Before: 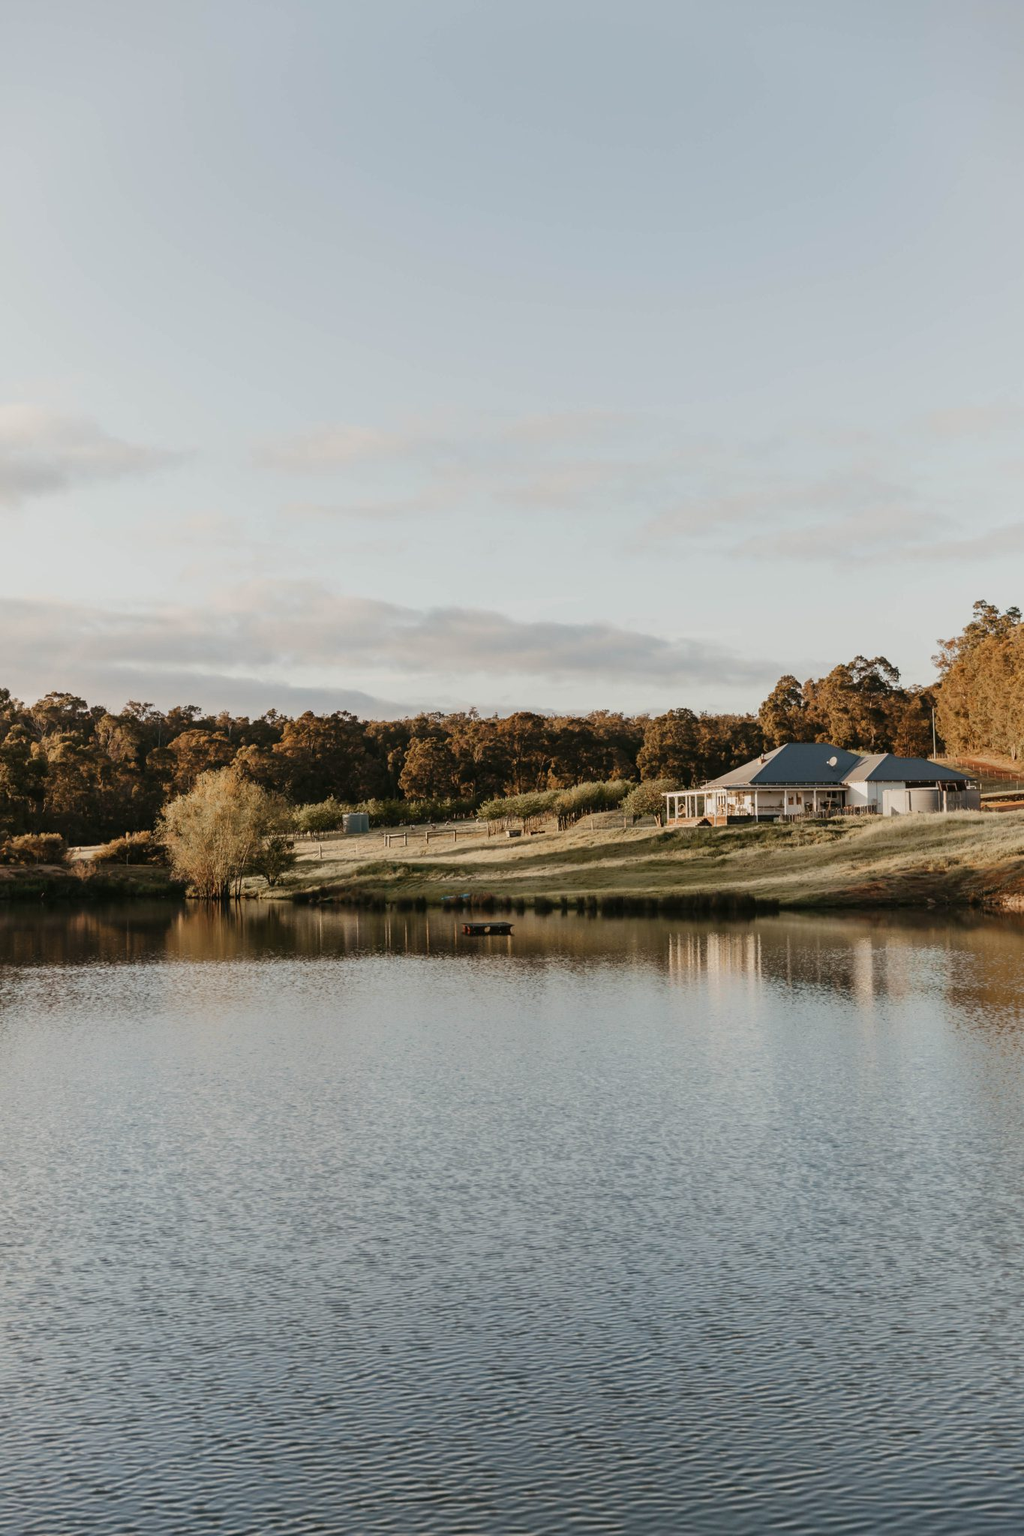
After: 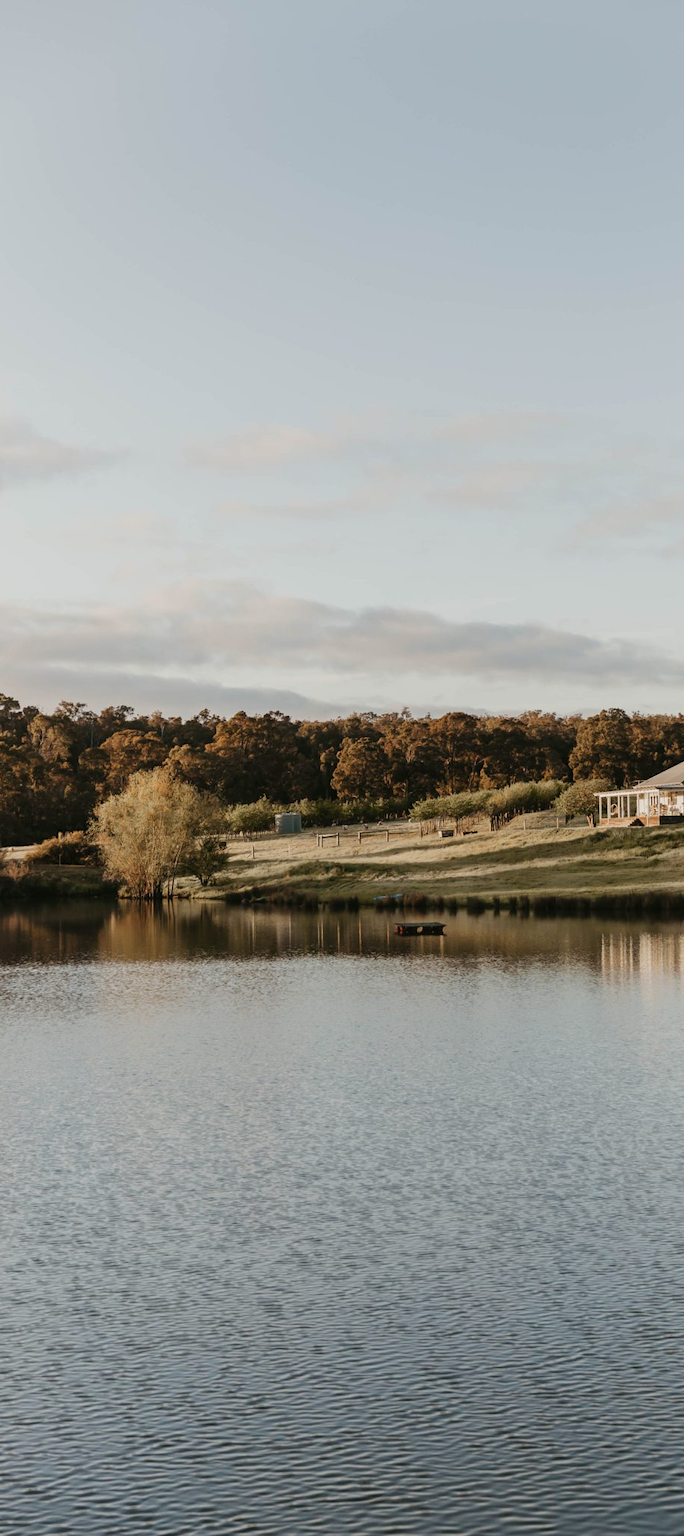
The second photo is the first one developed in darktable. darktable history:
crop and rotate: left 6.598%, right 26.576%
